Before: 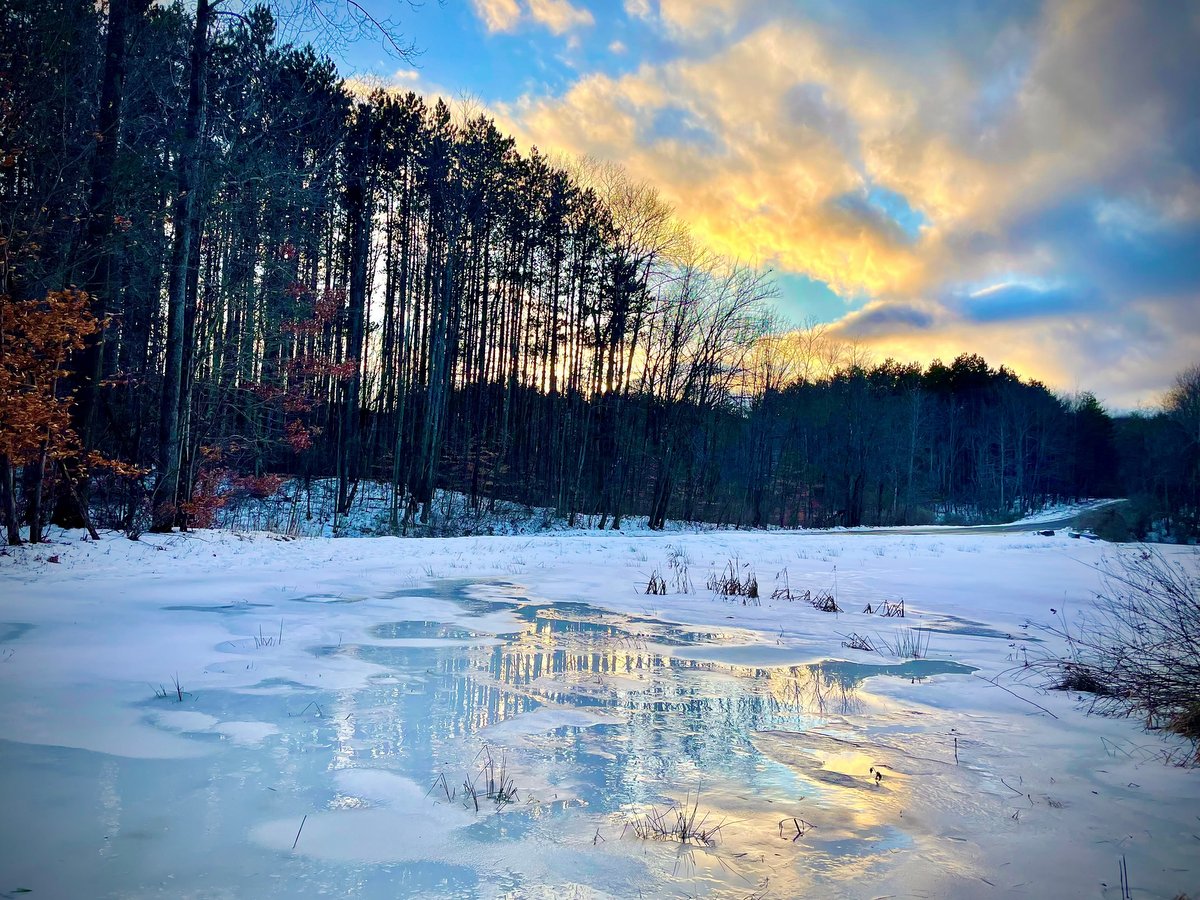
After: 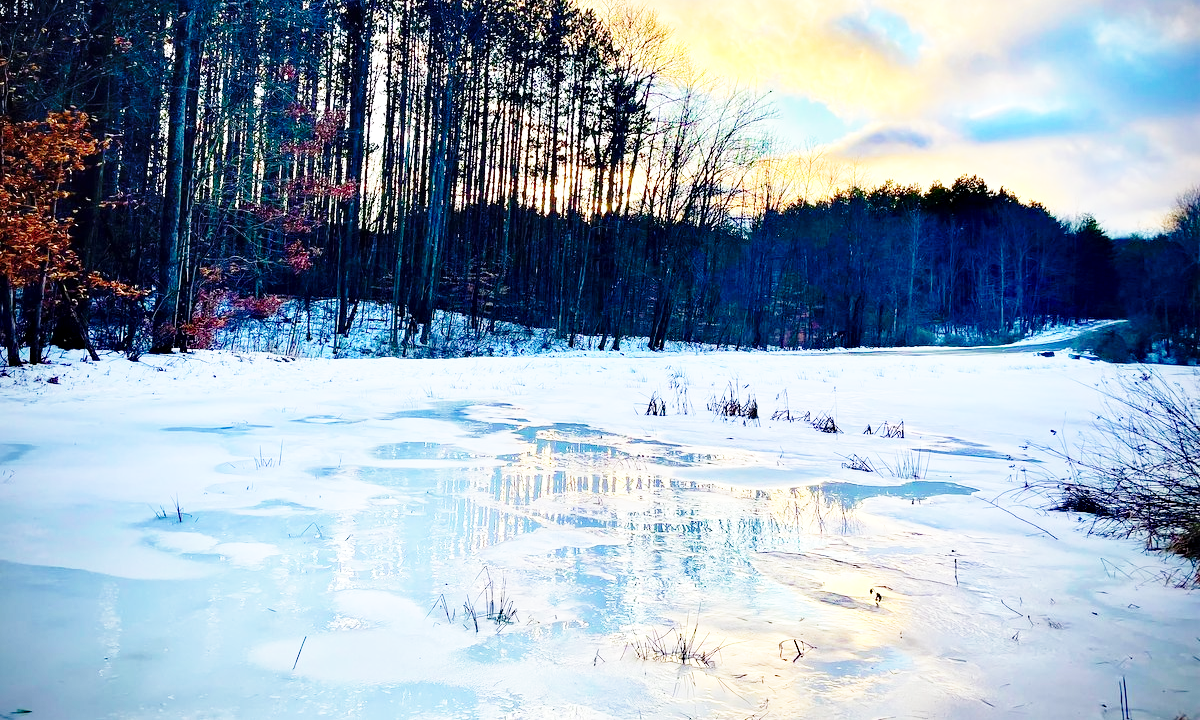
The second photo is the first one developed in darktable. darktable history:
crop and rotate: top 19.998%
base curve: curves: ch0 [(0, 0) (0.028, 0.03) (0.105, 0.232) (0.387, 0.748) (0.754, 0.968) (1, 1)], fusion 1, exposure shift 0.576, preserve colors none
